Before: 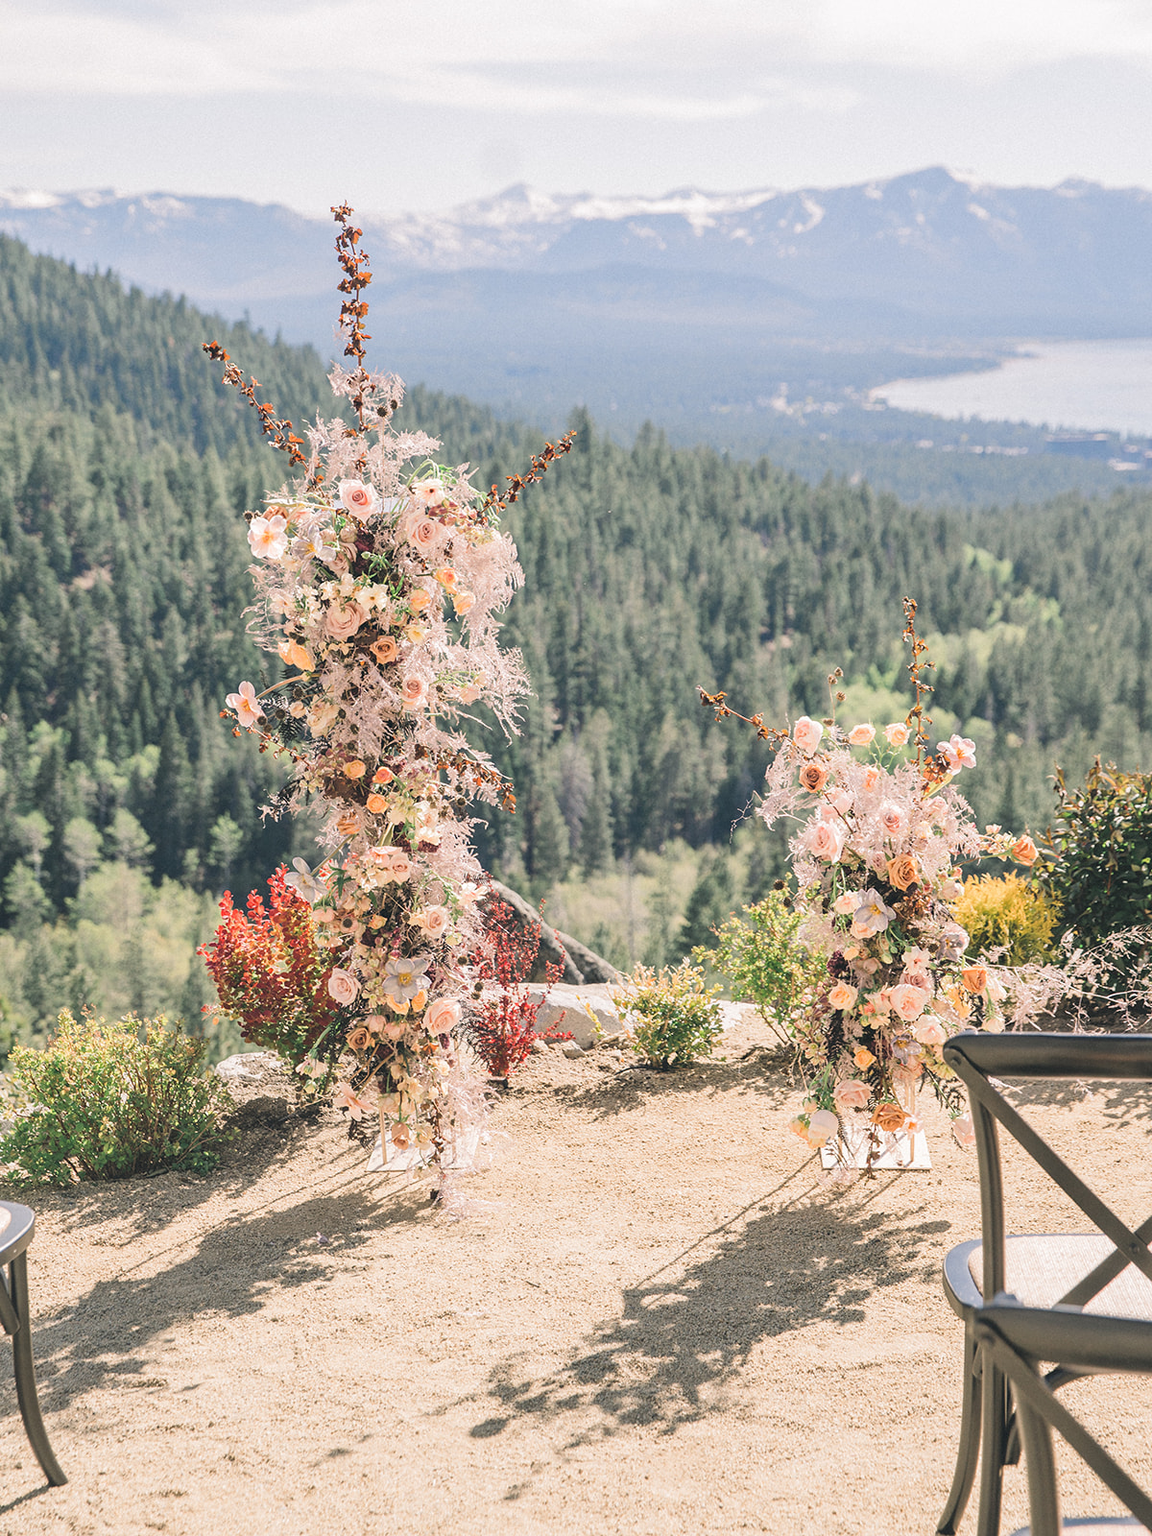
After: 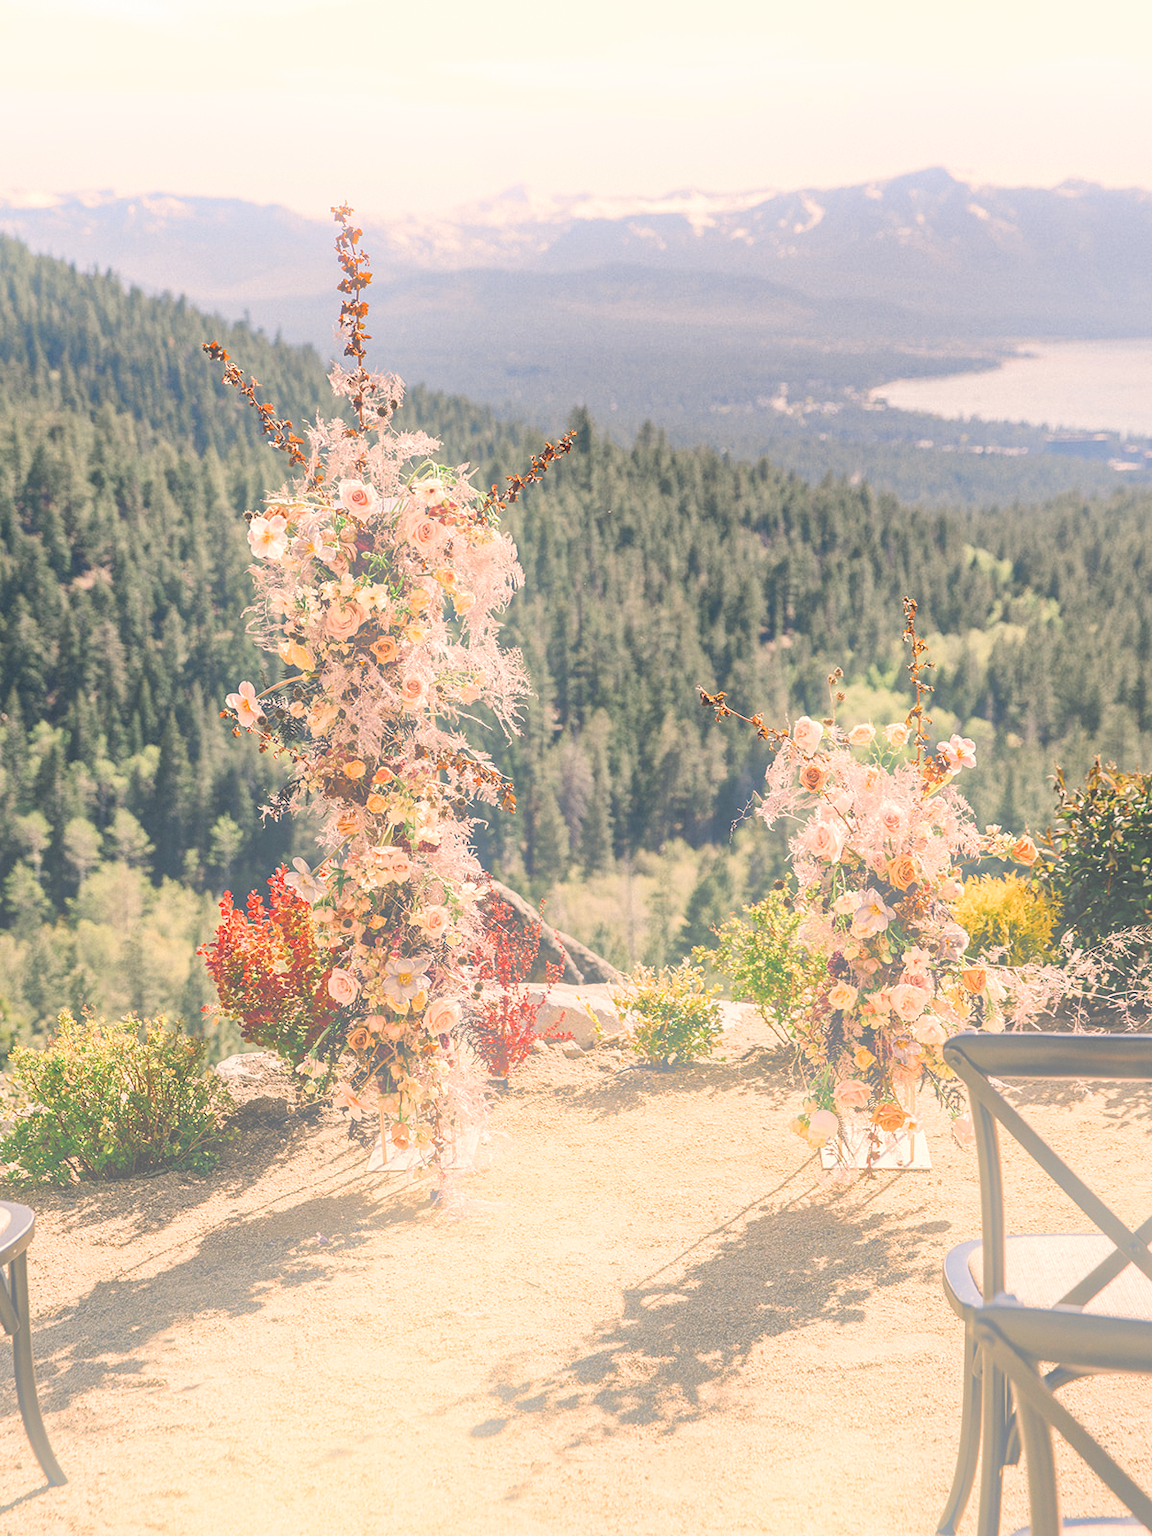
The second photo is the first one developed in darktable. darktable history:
shadows and highlights: soften with gaussian
bloom: on, module defaults
local contrast: mode bilateral grid, contrast 20, coarseness 50, detail 120%, midtone range 0.2
color balance rgb: shadows lift › chroma 2%, shadows lift › hue 247.2°, power › chroma 0.3%, power › hue 25.2°, highlights gain › chroma 3%, highlights gain › hue 60°, global offset › luminance 2%, perceptual saturation grading › global saturation 20%, perceptual saturation grading › highlights -20%, perceptual saturation grading › shadows 30%
